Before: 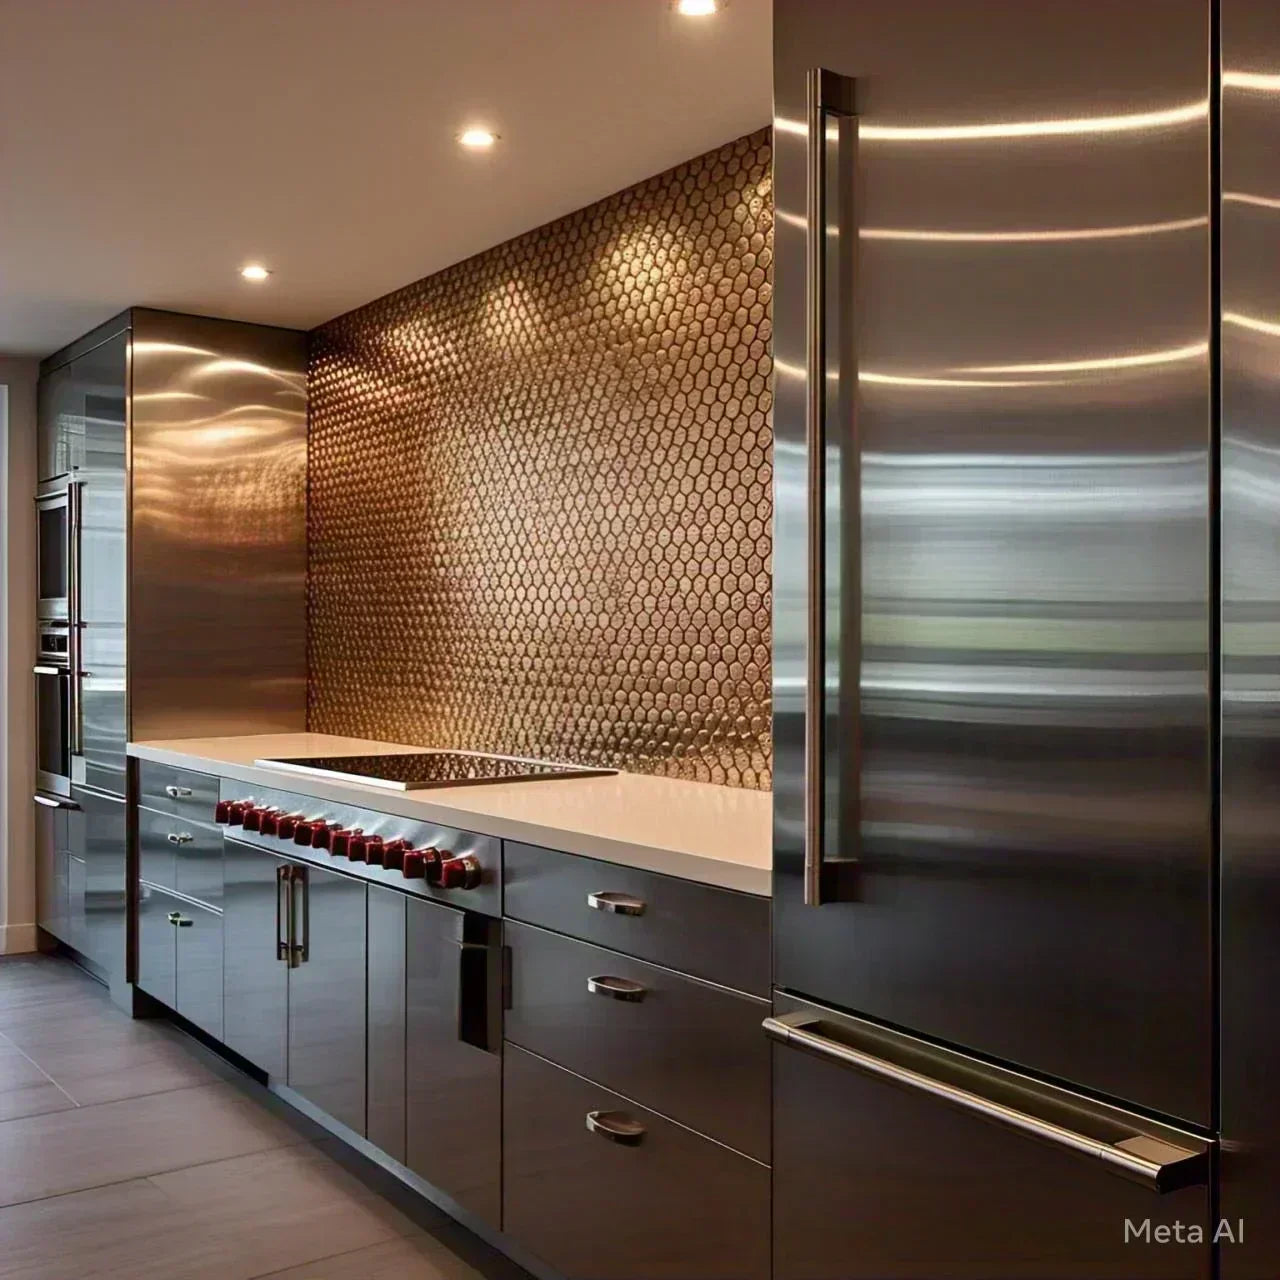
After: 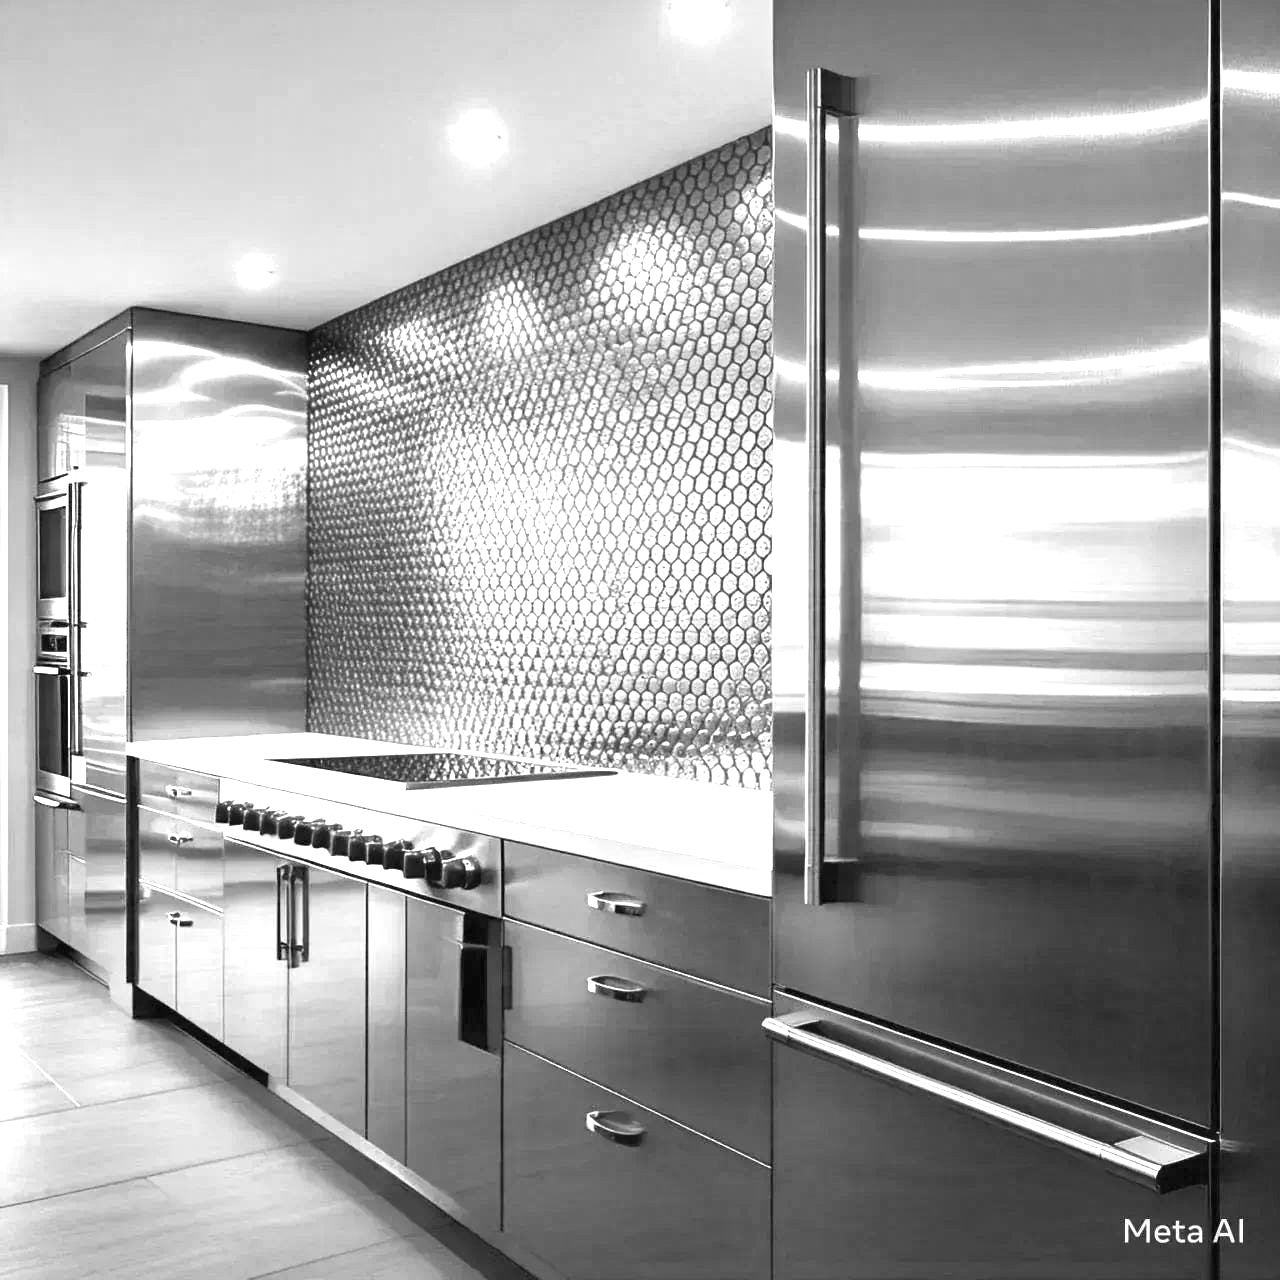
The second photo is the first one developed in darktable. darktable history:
exposure: black level correction 0, exposure 1.9 EV, compensate highlight preservation false
monochrome: size 3.1
